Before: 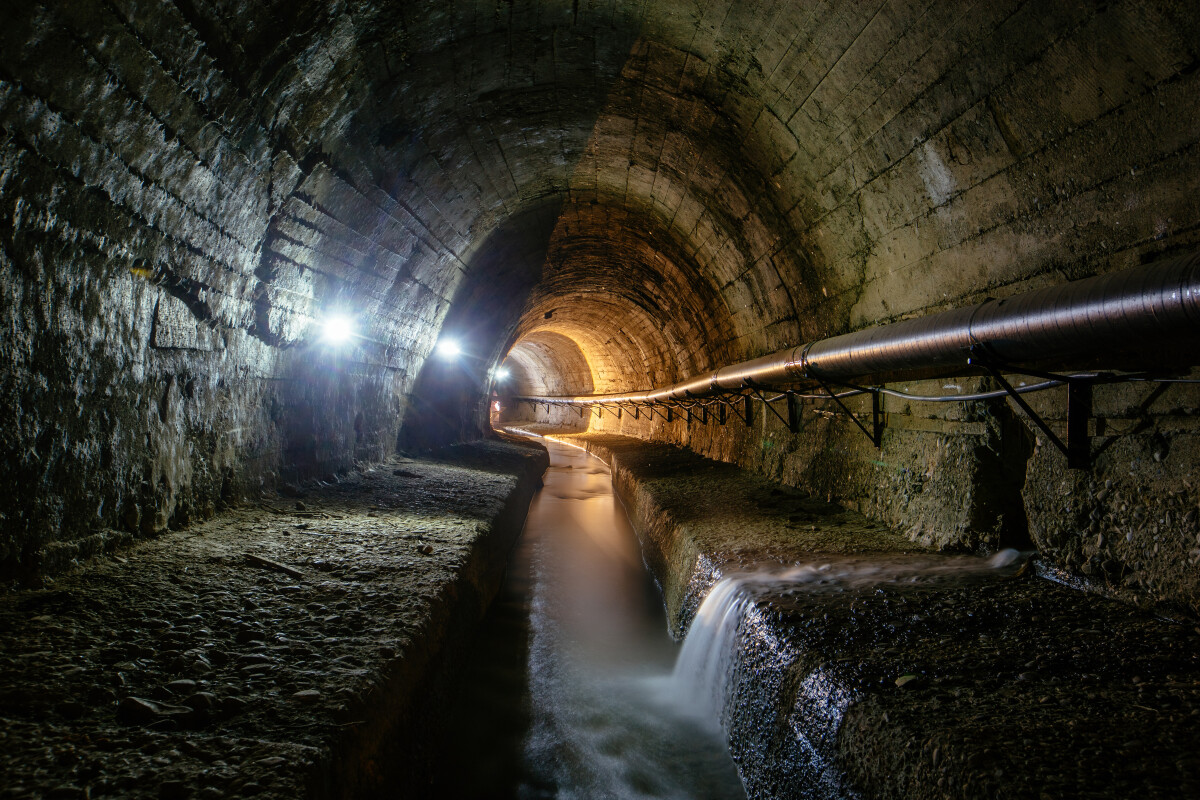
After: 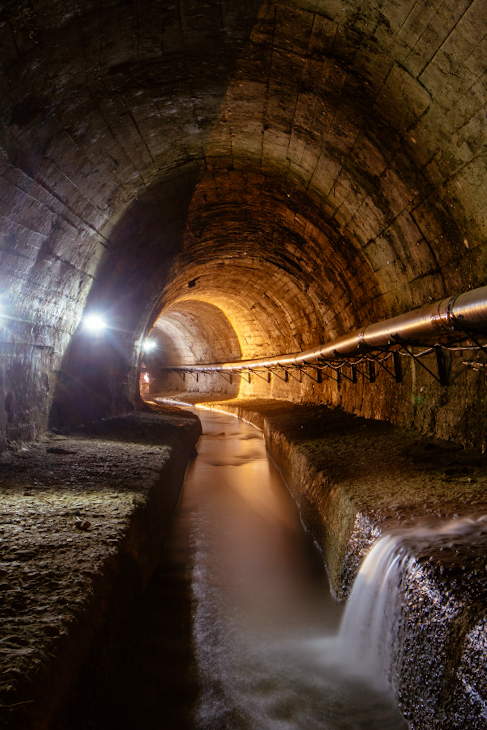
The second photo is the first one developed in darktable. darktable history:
tone equalizer: on, module defaults
rotate and perspective: rotation -3.52°, crop left 0.036, crop right 0.964, crop top 0.081, crop bottom 0.919
crop: left 28.583%, right 29.231%
rgb levels: mode RGB, independent channels, levels [[0, 0.5, 1], [0, 0.521, 1], [0, 0.536, 1]]
exposure: black level correction 0, compensate exposure bias true, compensate highlight preservation false
